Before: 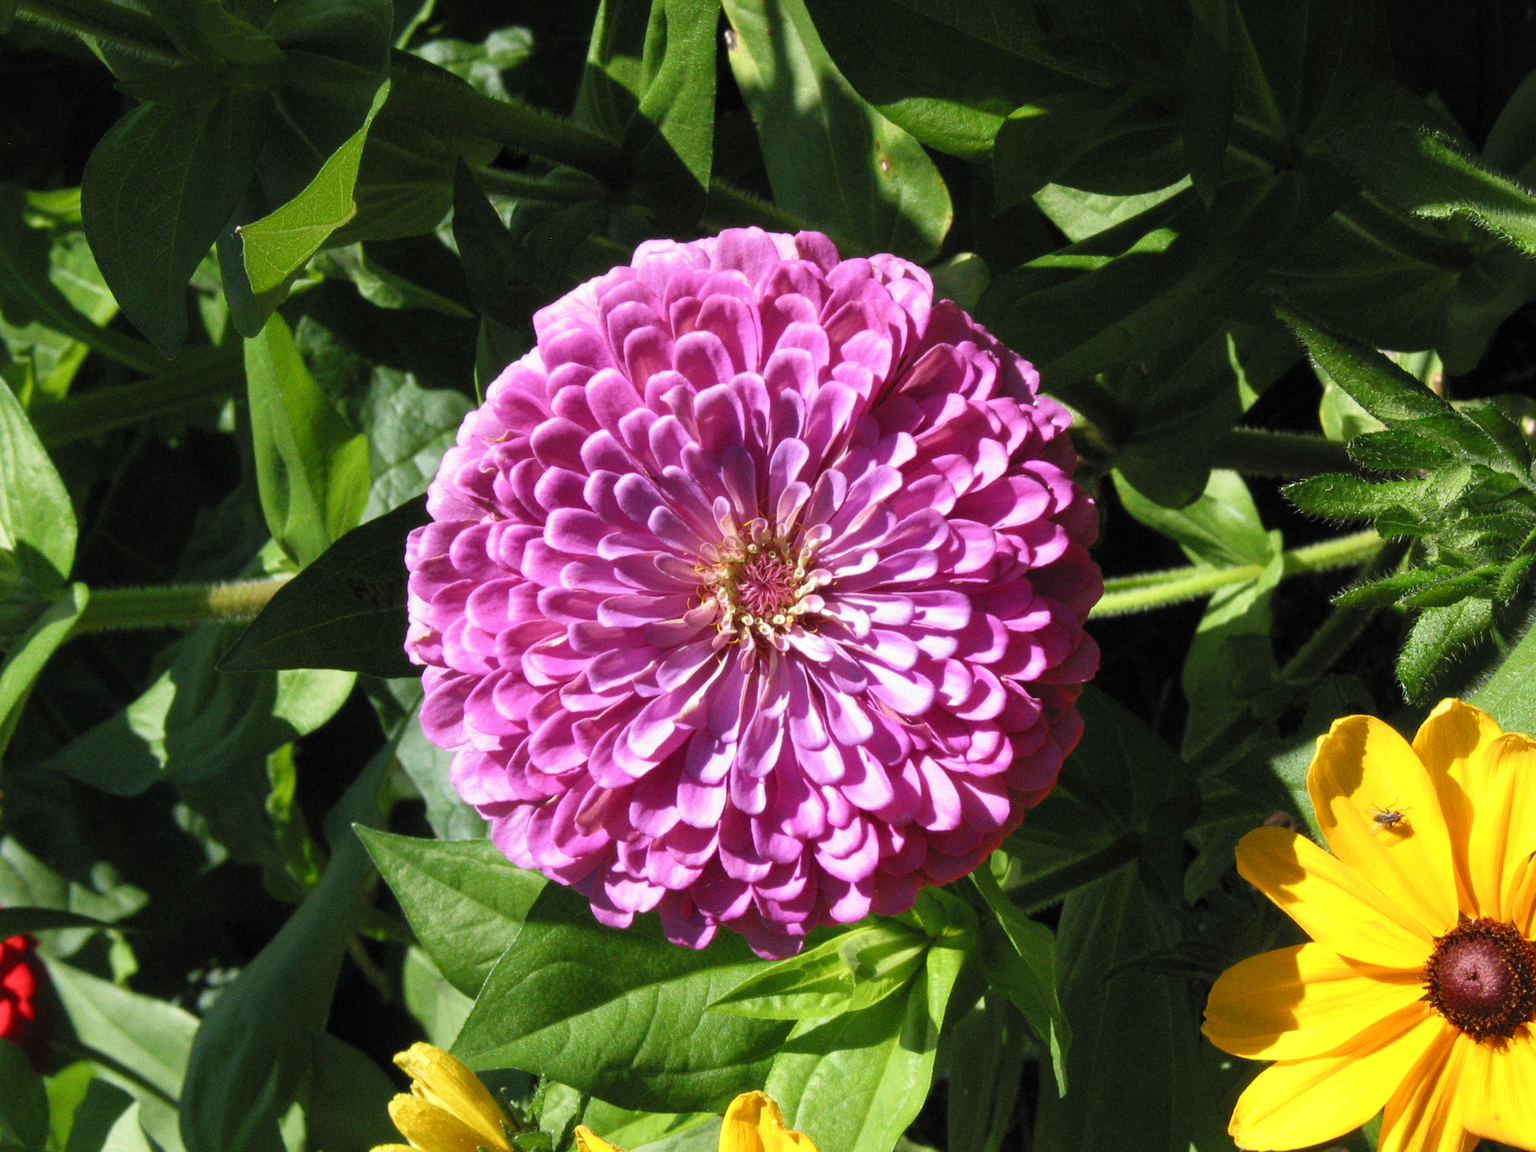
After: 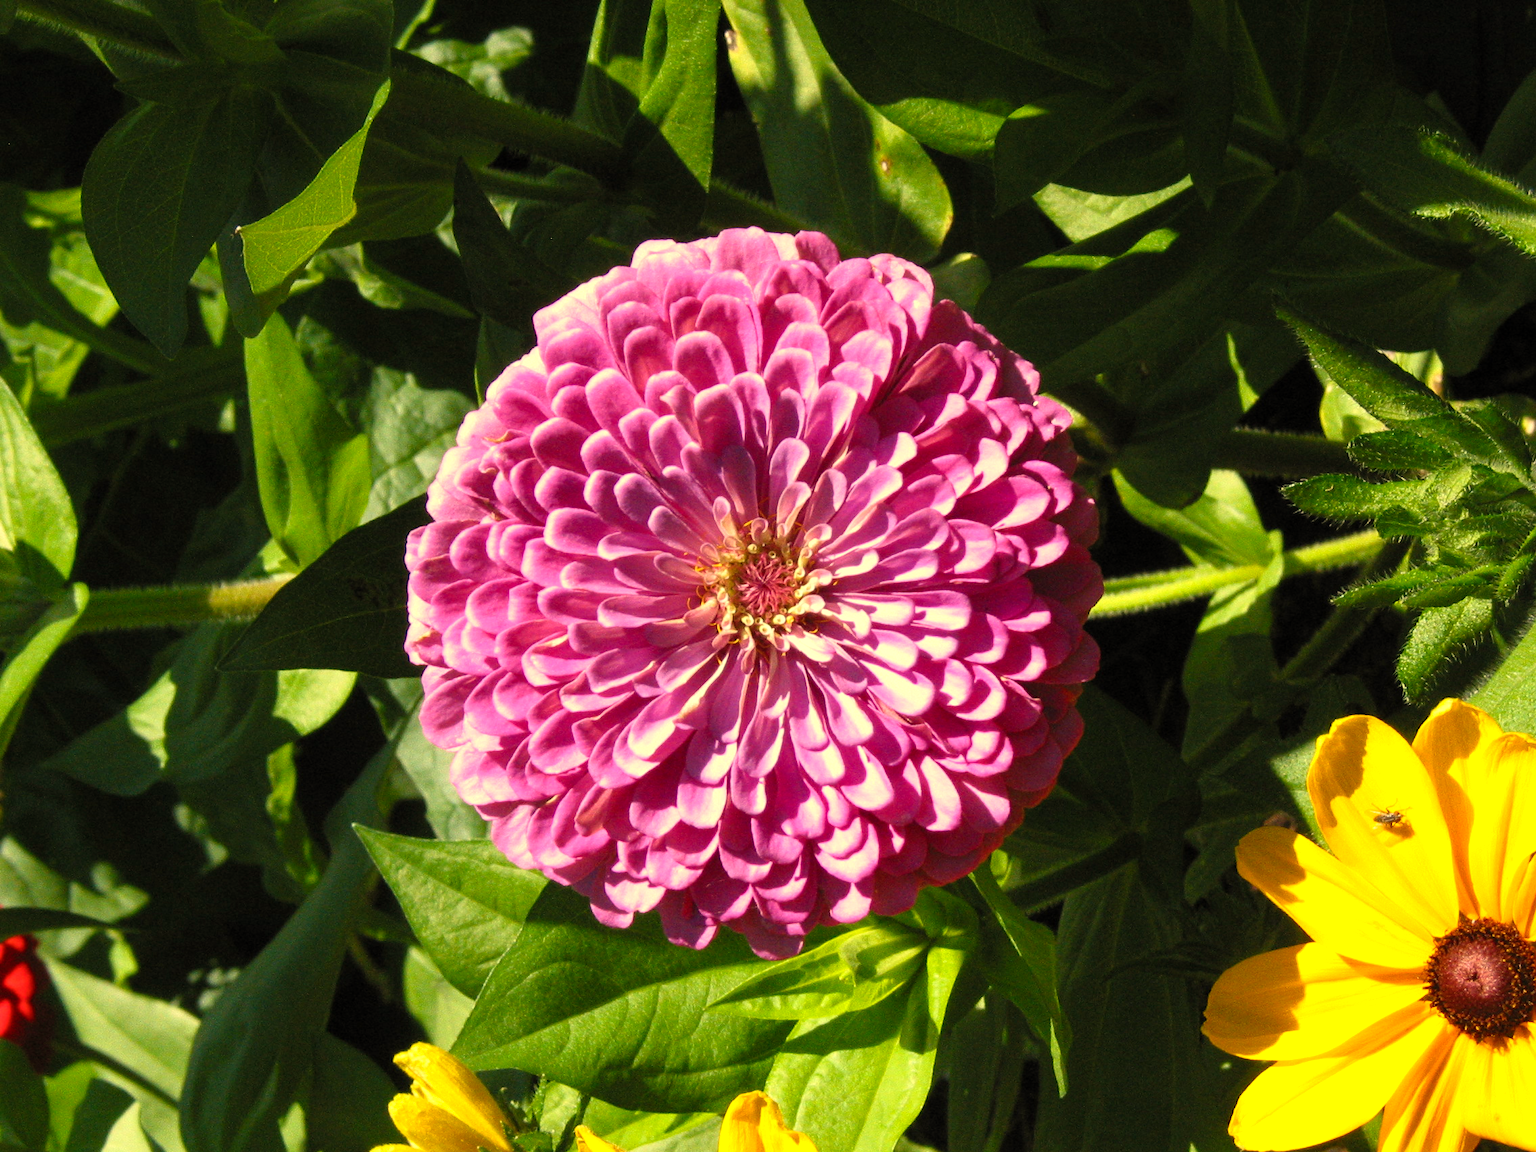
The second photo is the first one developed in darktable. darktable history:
shadows and highlights: shadows -12.5, white point adjustment 4, highlights 28.33
color balance rgb: perceptual saturation grading › global saturation 10%, global vibrance 20%
white balance: red 1.08, blue 0.791
